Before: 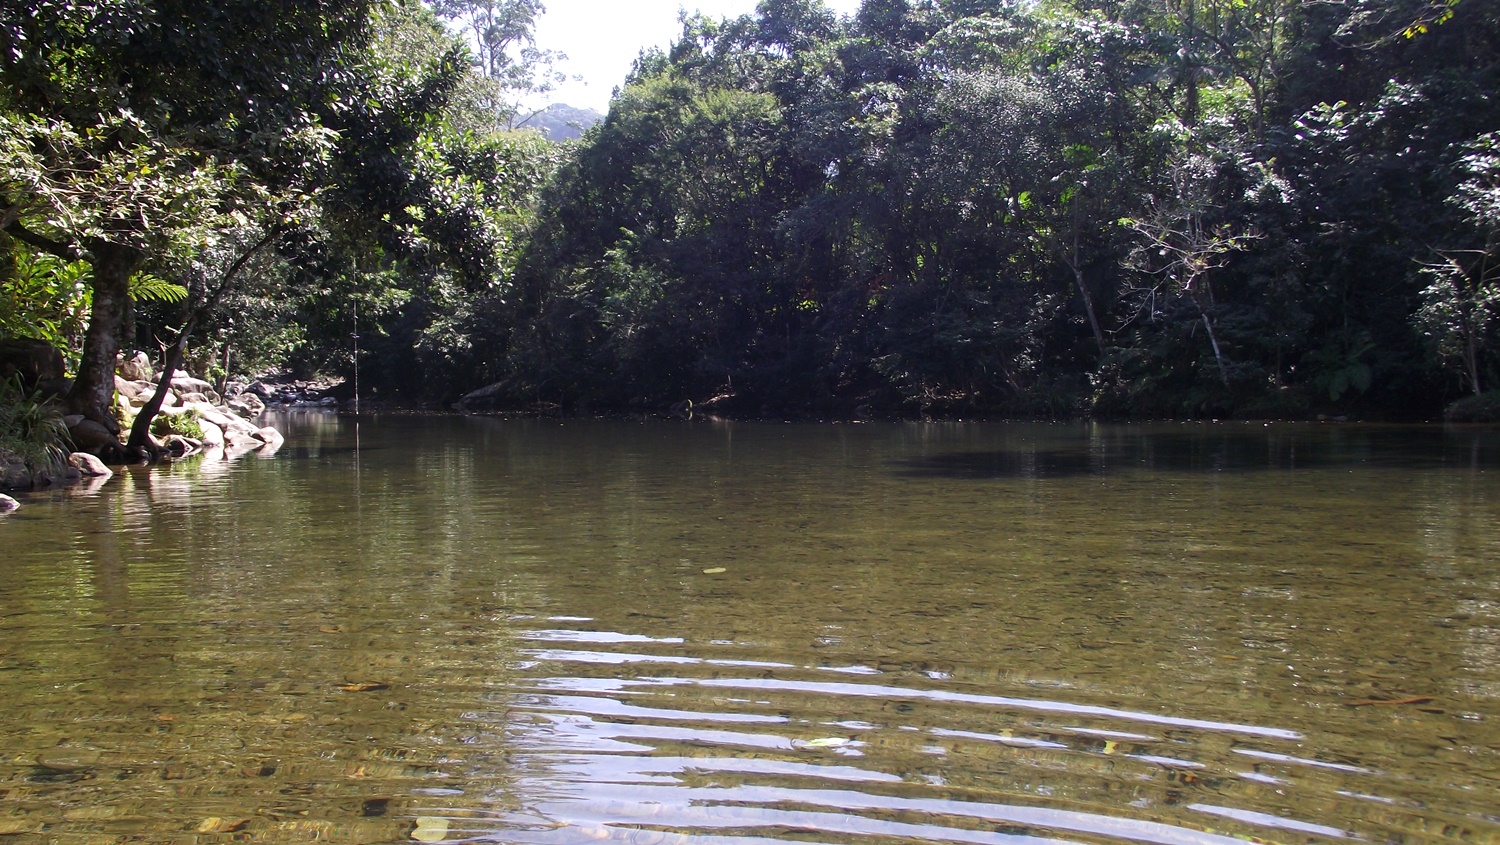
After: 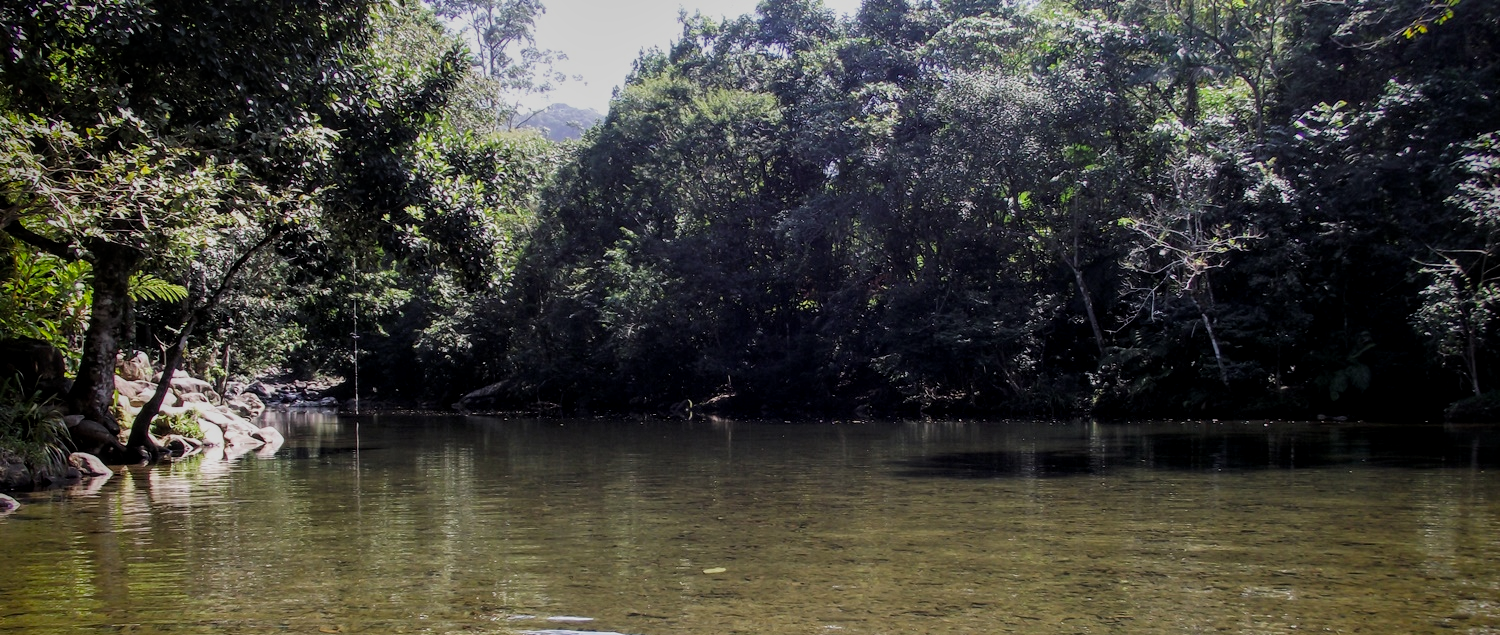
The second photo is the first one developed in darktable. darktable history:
shadows and highlights: shadows 22.55, highlights -49.2, soften with gaussian
crop: bottom 24.766%
local contrast: on, module defaults
filmic rgb: black relative exposure -7.65 EV, white relative exposure 4.56 EV, hardness 3.61
vignetting: fall-off radius 32.79%, saturation 0.371
